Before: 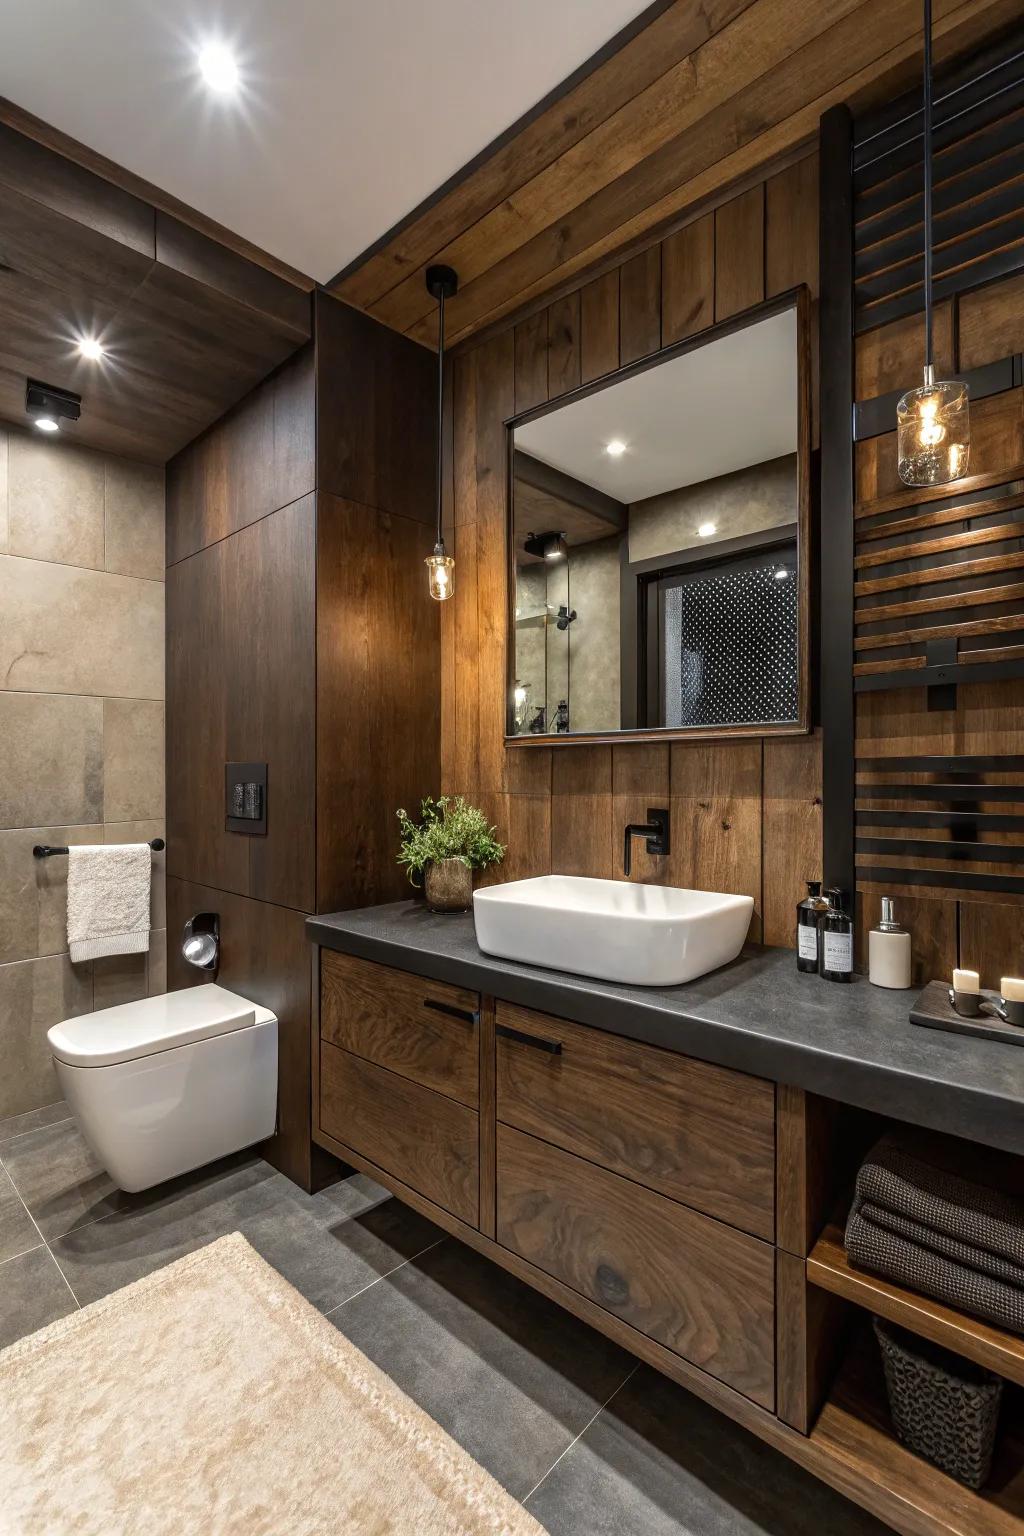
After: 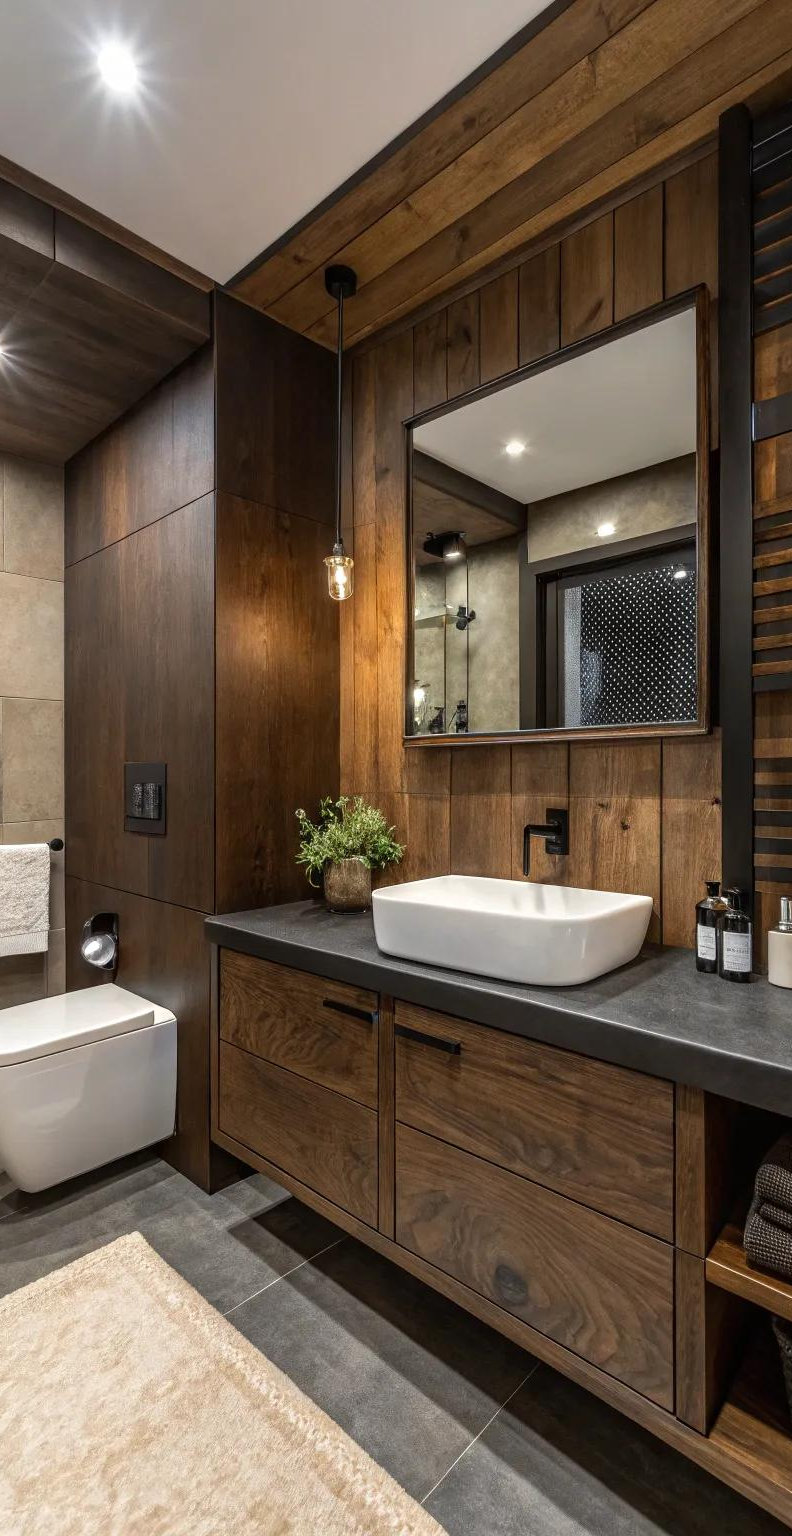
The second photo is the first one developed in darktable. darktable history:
crop: left 9.891%, right 12.692%
